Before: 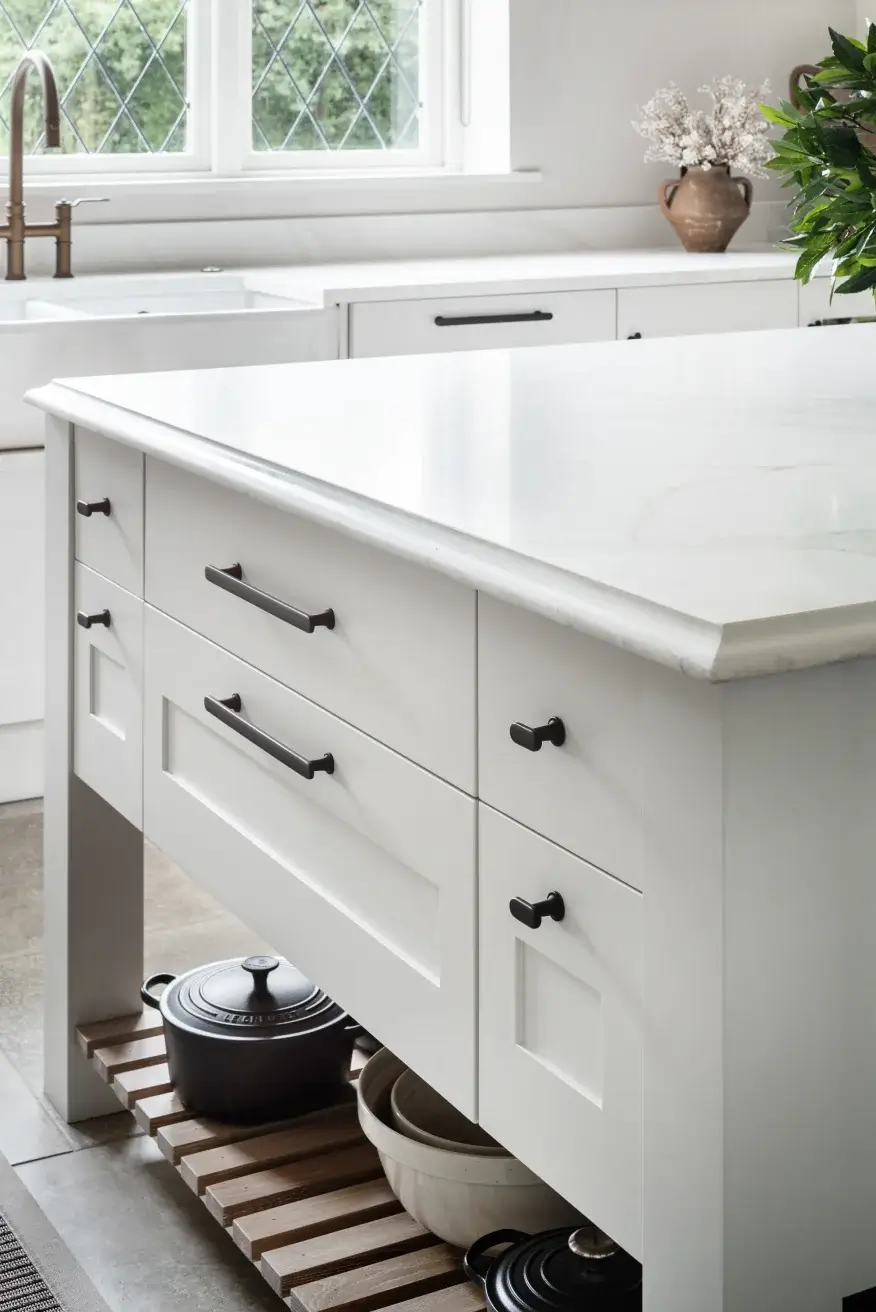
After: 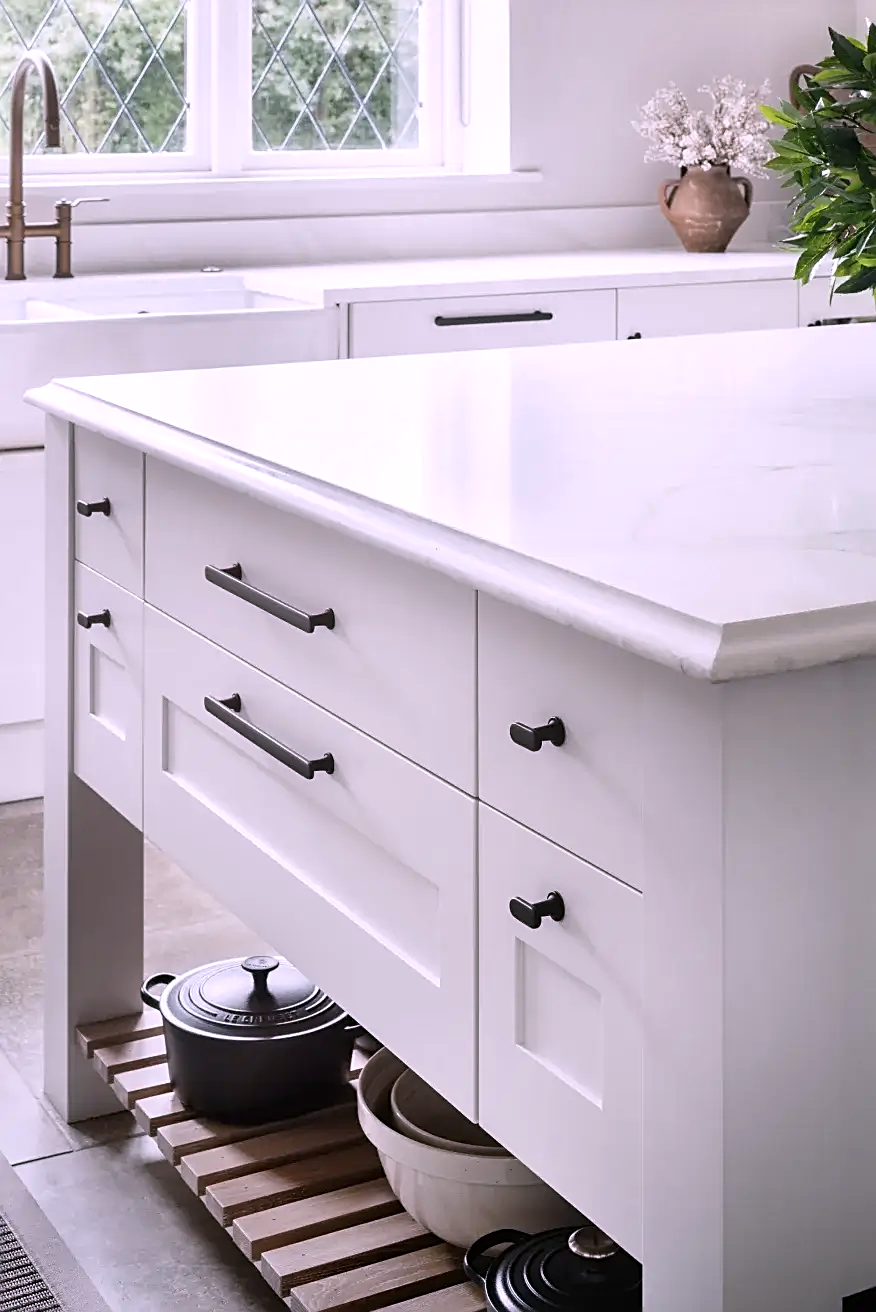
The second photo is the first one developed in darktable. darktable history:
sharpen: on, module defaults
white balance: red 1.066, blue 1.119
